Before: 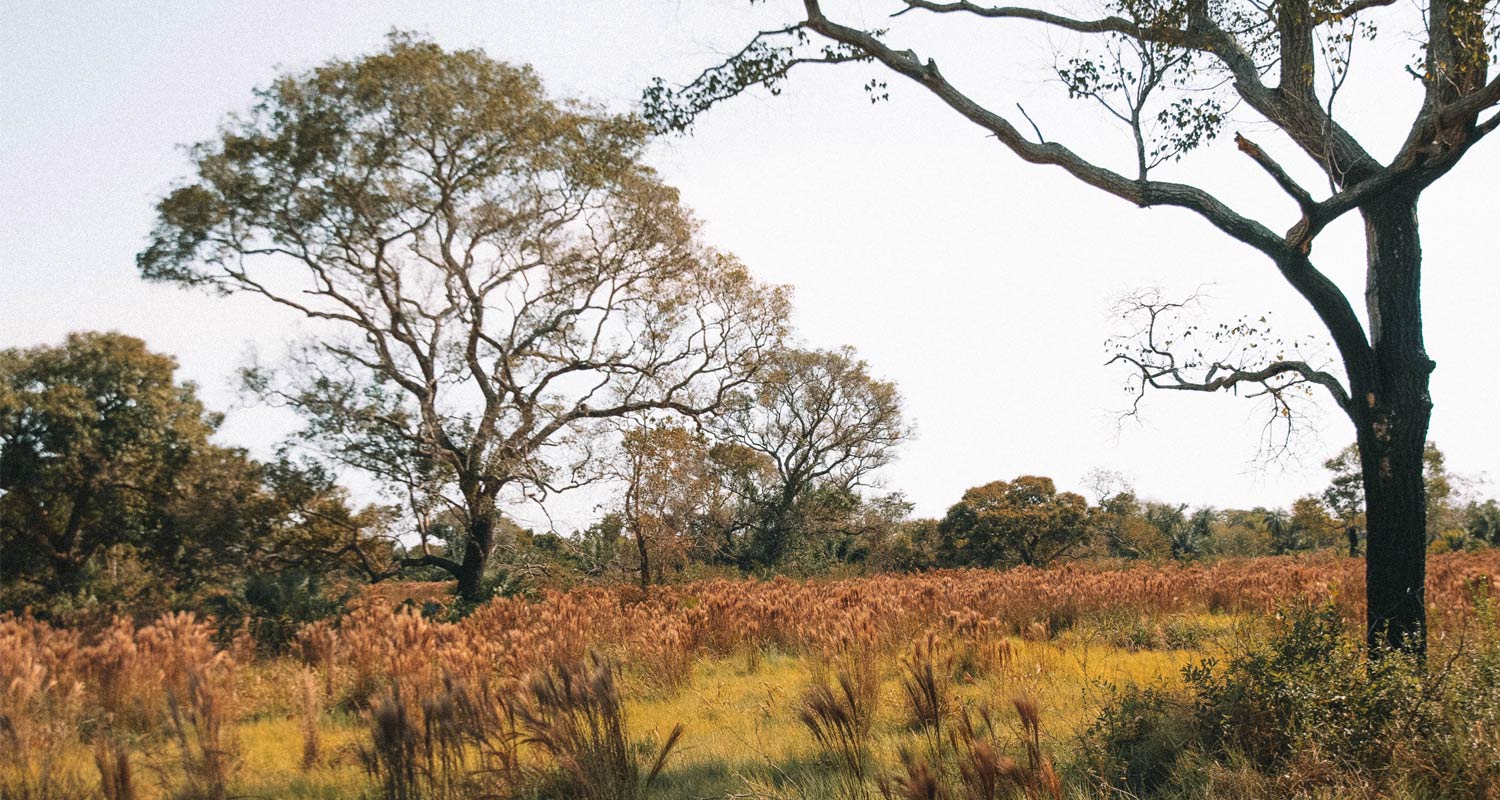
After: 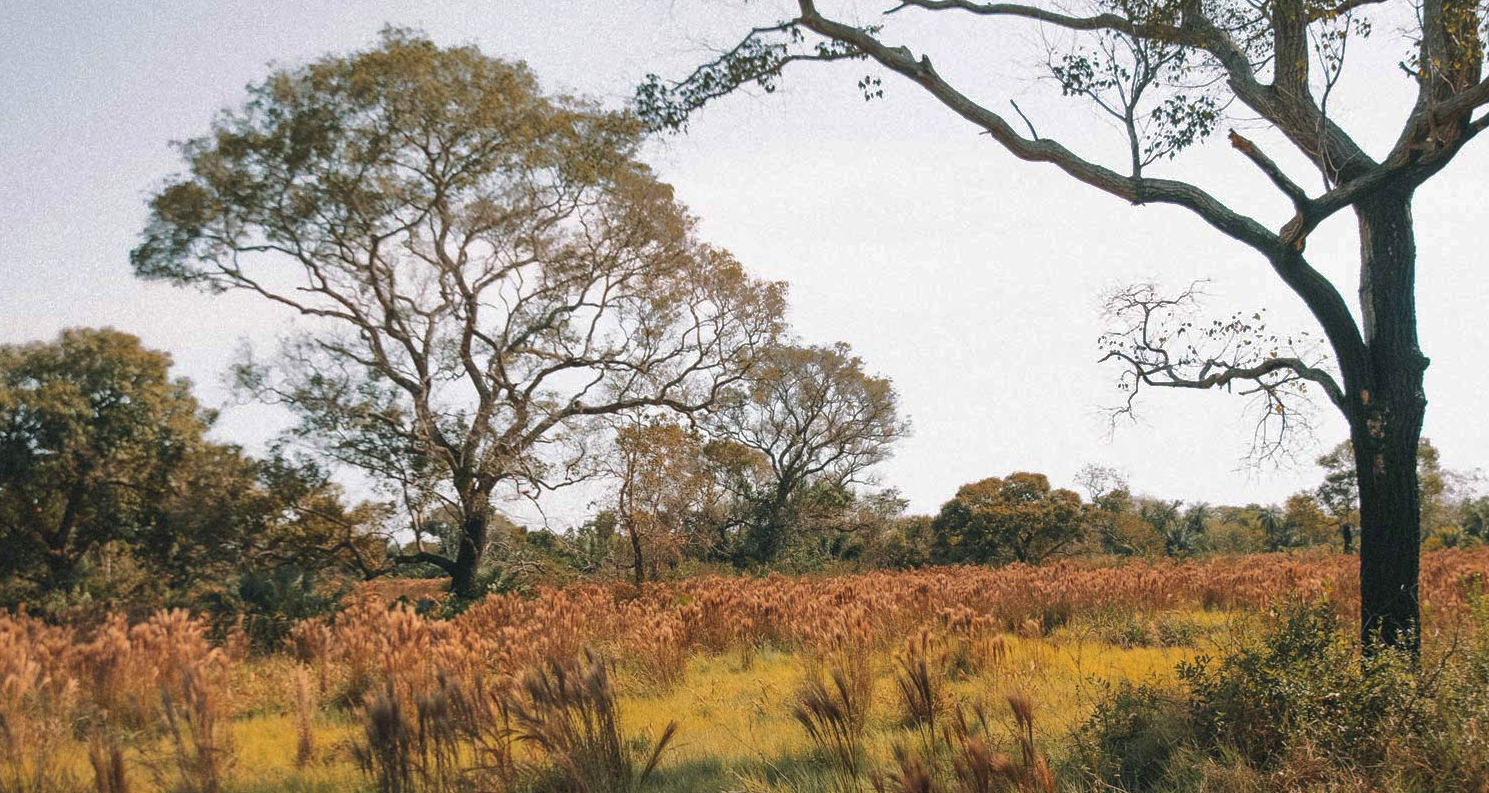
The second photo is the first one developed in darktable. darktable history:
crop: left 0.434%, top 0.485%, right 0.244%, bottom 0.386%
shadows and highlights: shadows 40, highlights -60
